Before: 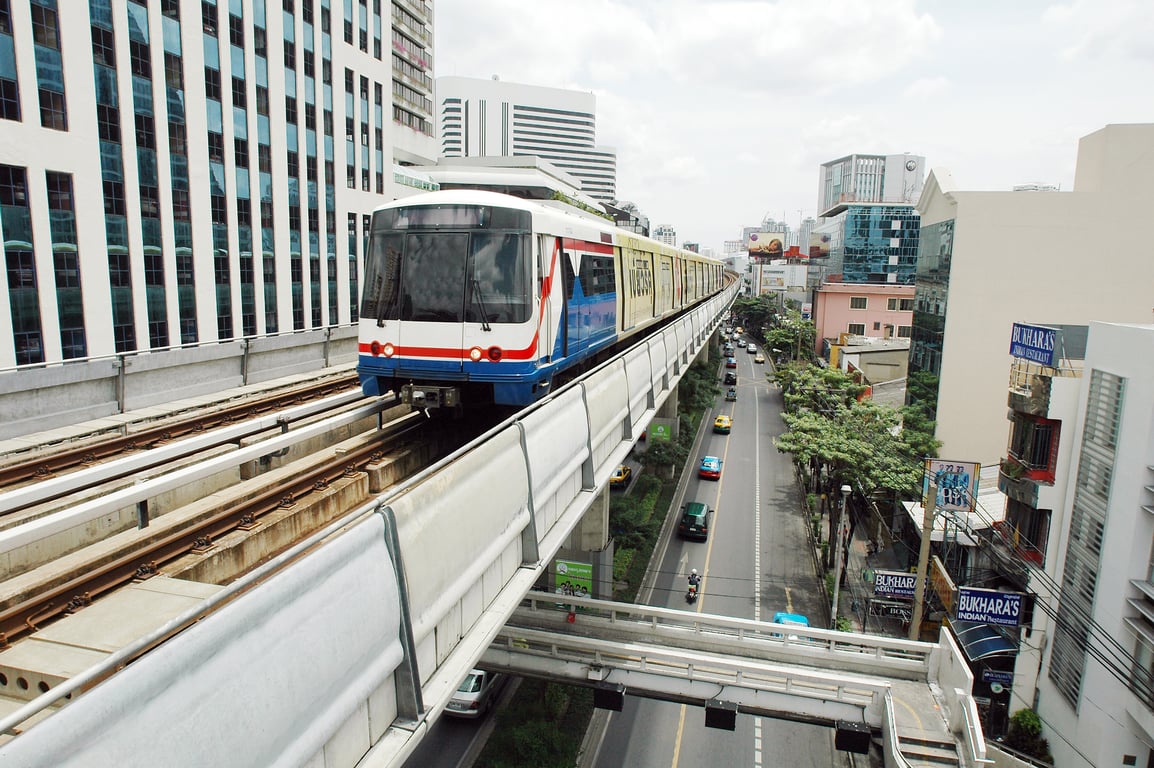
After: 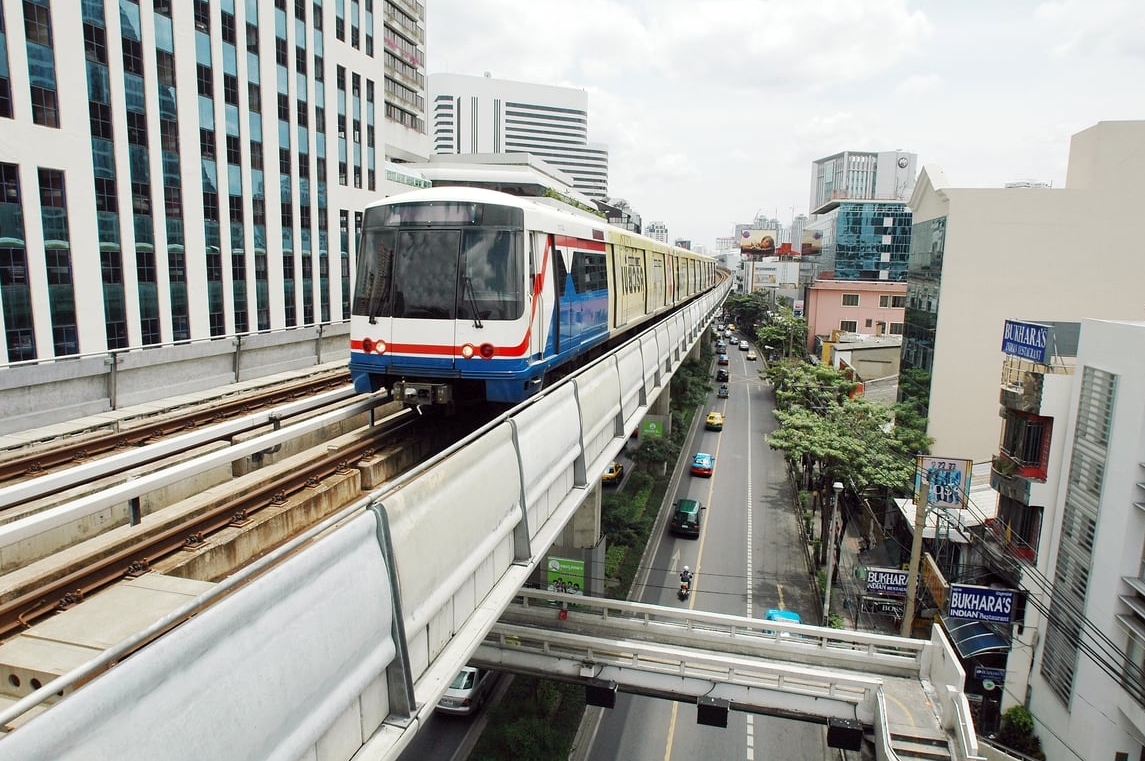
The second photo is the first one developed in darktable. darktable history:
crop and rotate: left 0.751%, top 0.391%, bottom 0.407%
local contrast: mode bilateral grid, contrast 15, coarseness 35, detail 105%, midtone range 0.2
